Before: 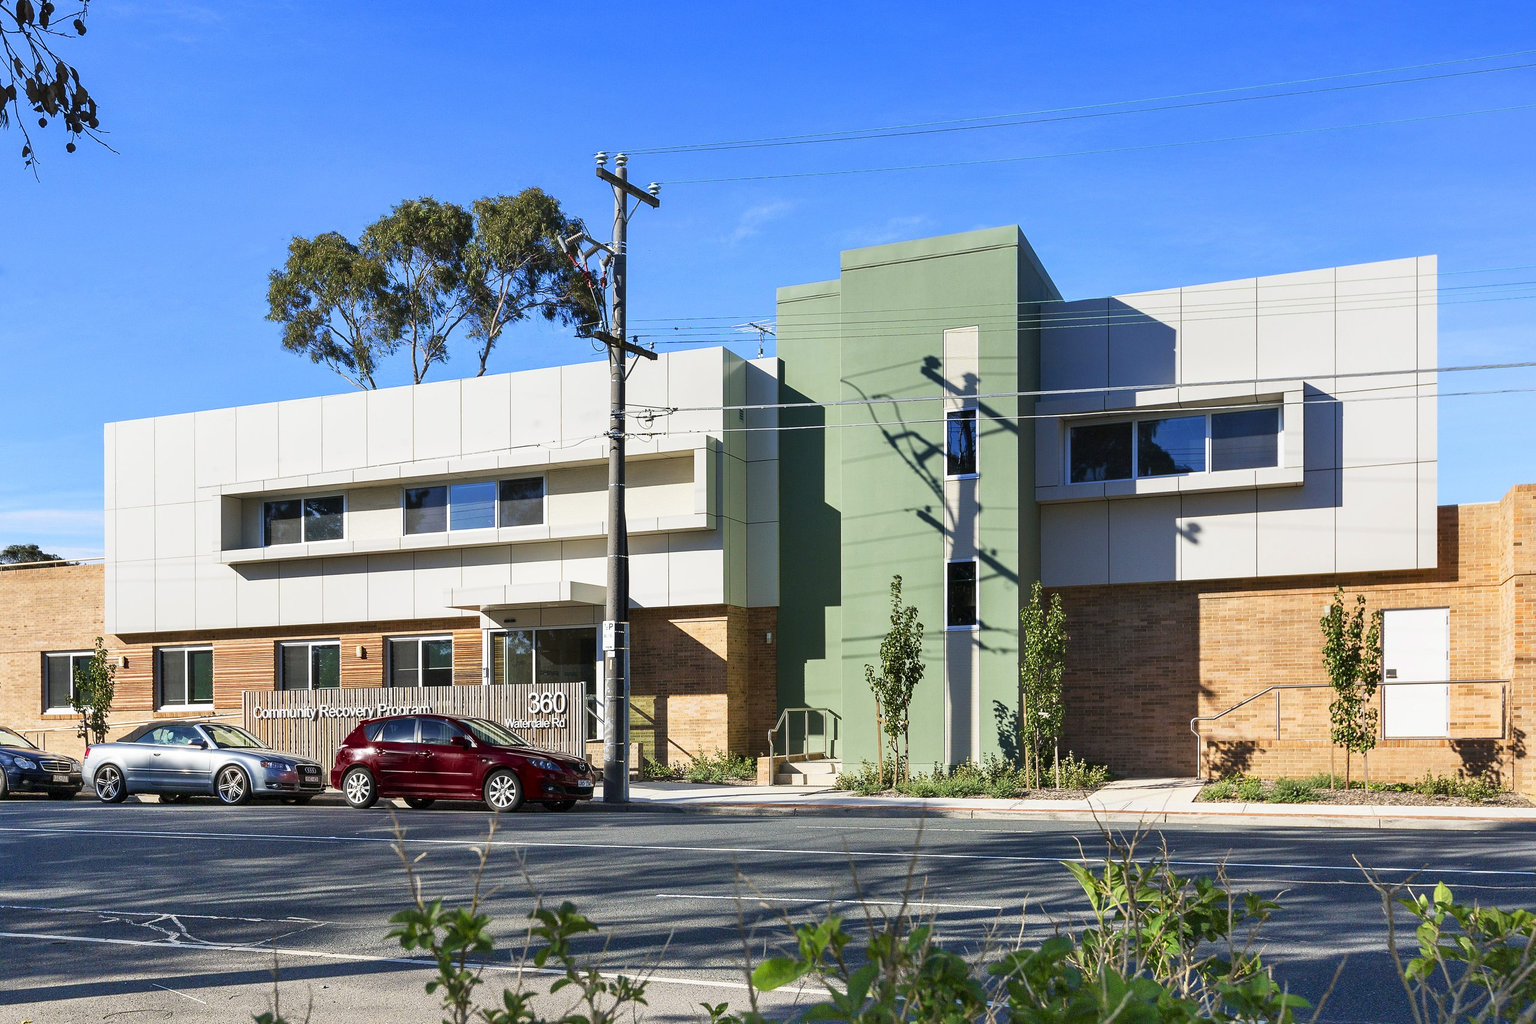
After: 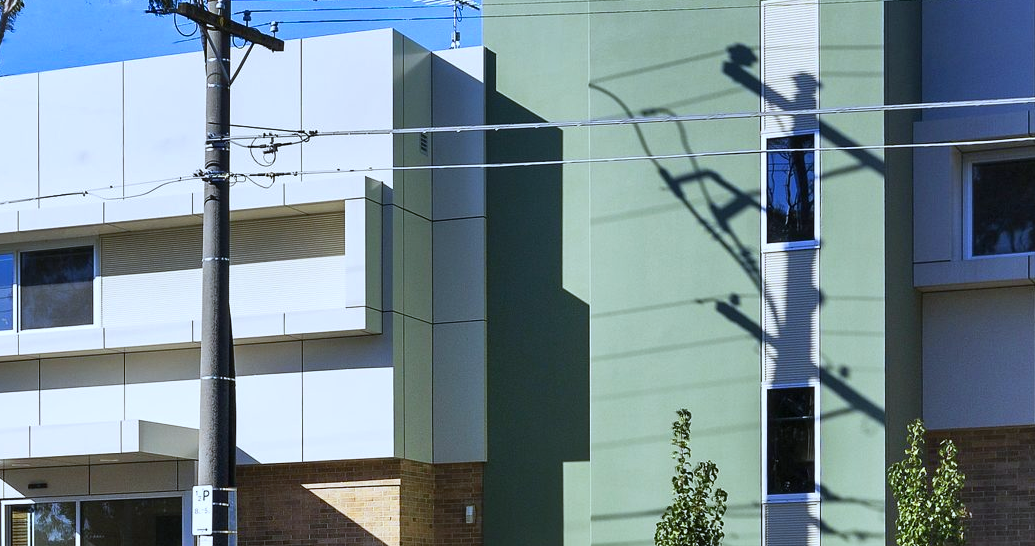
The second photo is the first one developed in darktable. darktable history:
crop: left 31.751%, top 32.172%, right 27.8%, bottom 35.83%
shadows and highlights: soften with gaussian
white balance: red 0.926, green 1.003, blue 1.133
